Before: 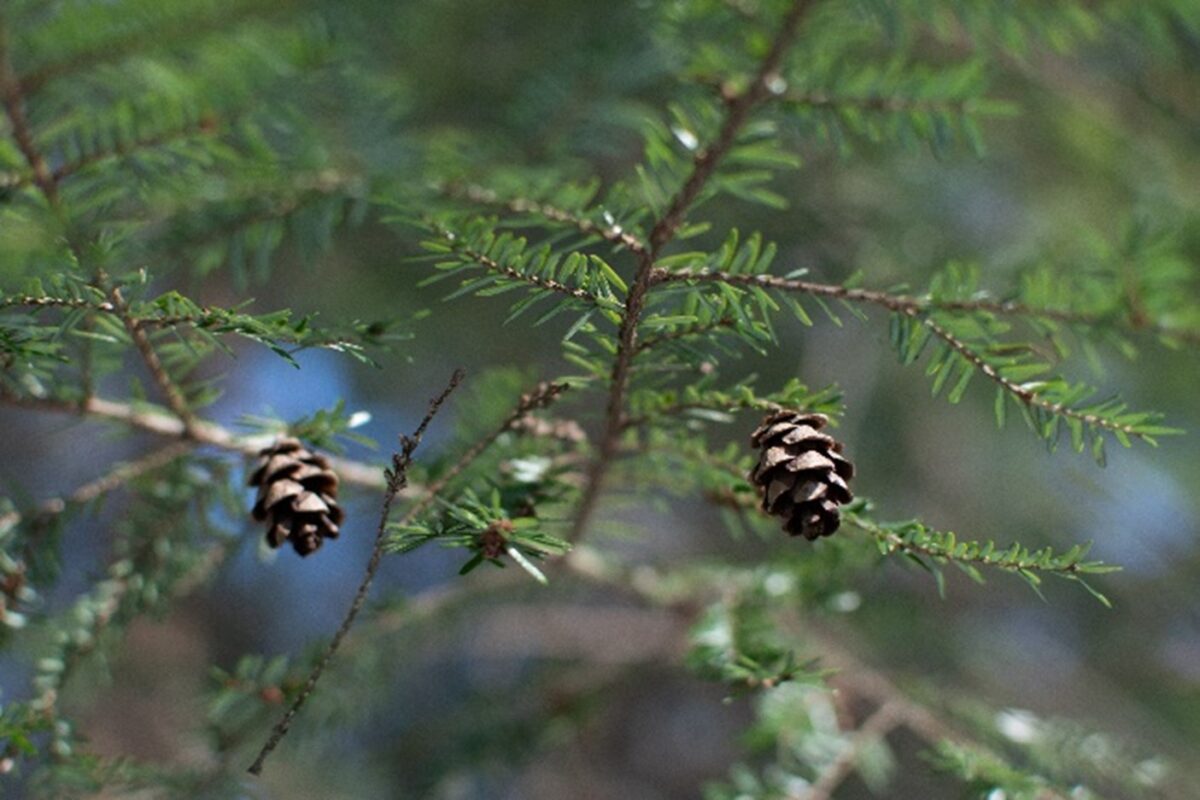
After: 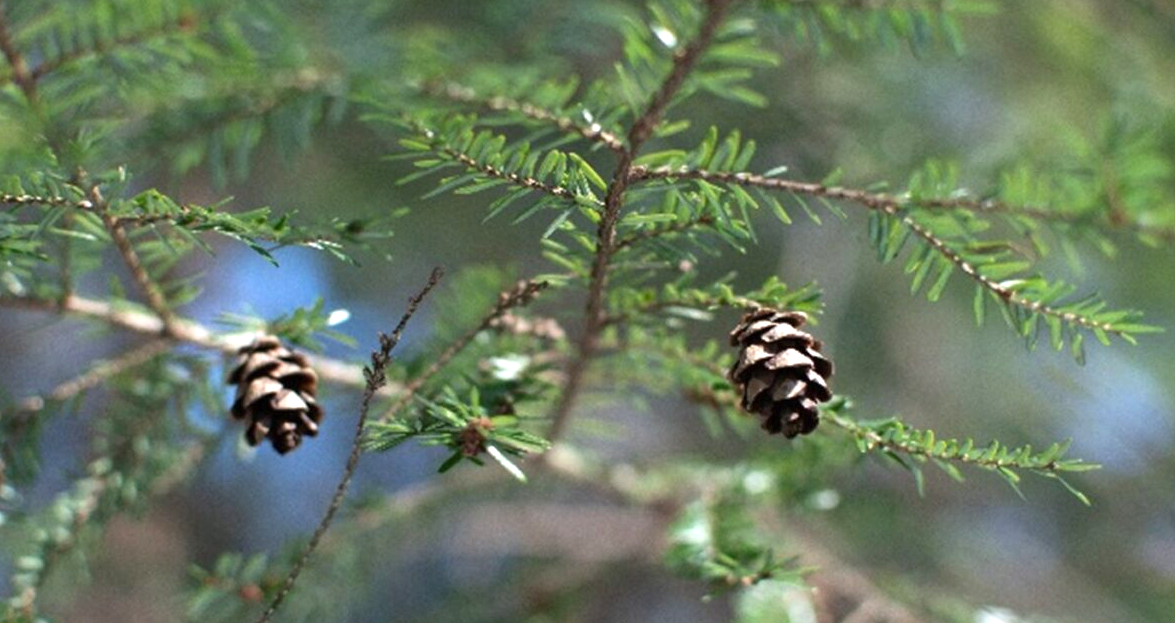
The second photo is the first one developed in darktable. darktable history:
exposure: black level correction 0, exposure 0.7 EV, compensate exposure bias true, compensate highlight preservation false
crop and rotate: left 1.814%, top 12.818%, right 0.25%, bottom 9.225%
